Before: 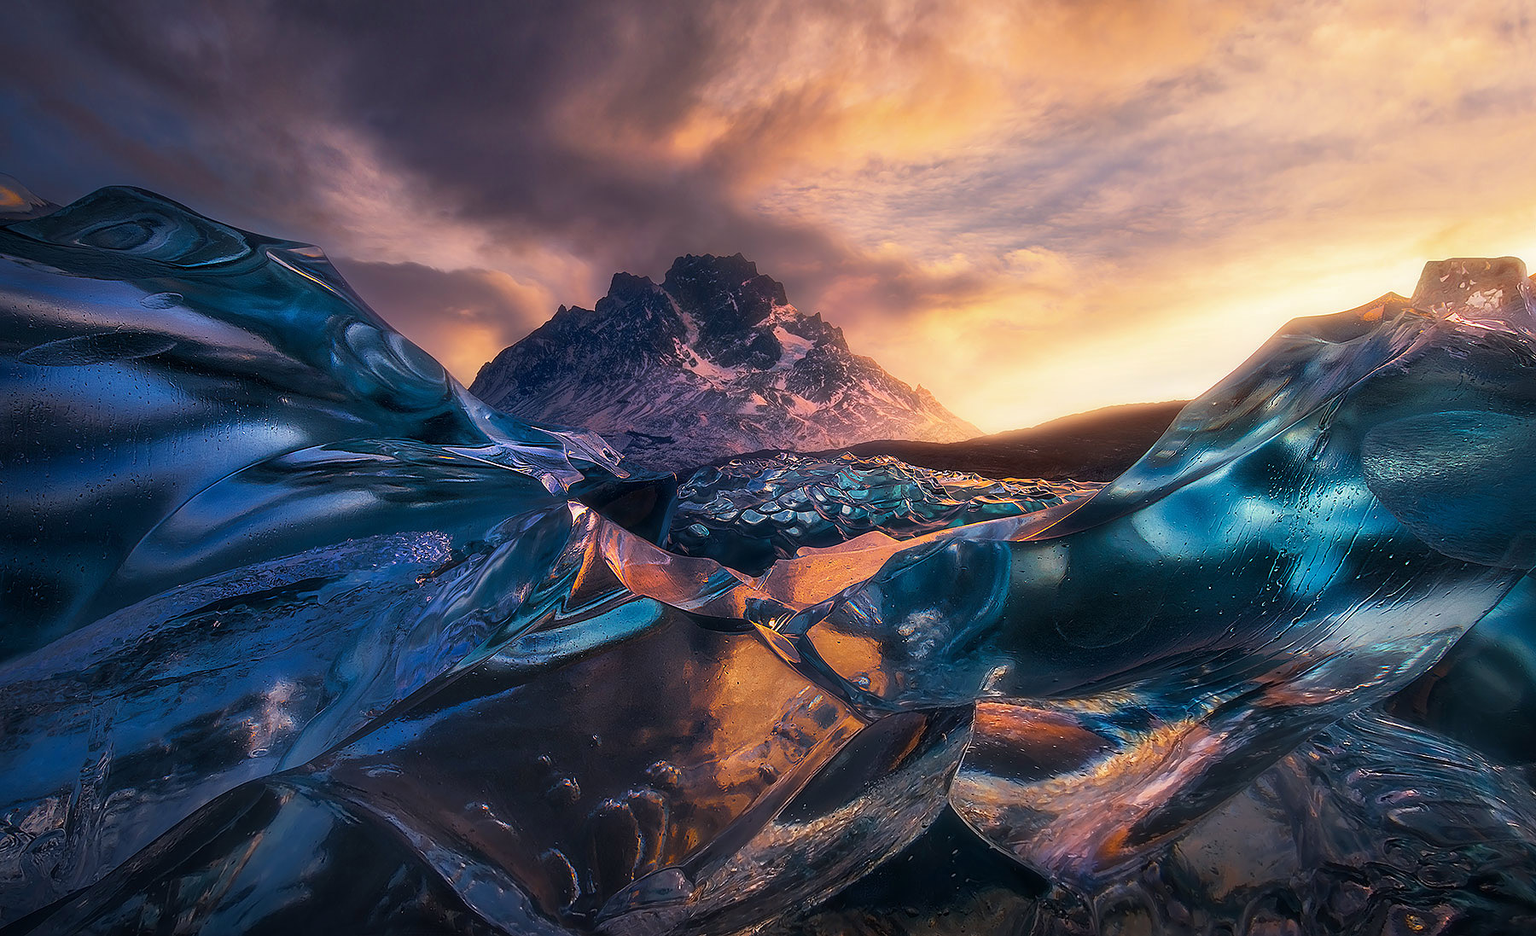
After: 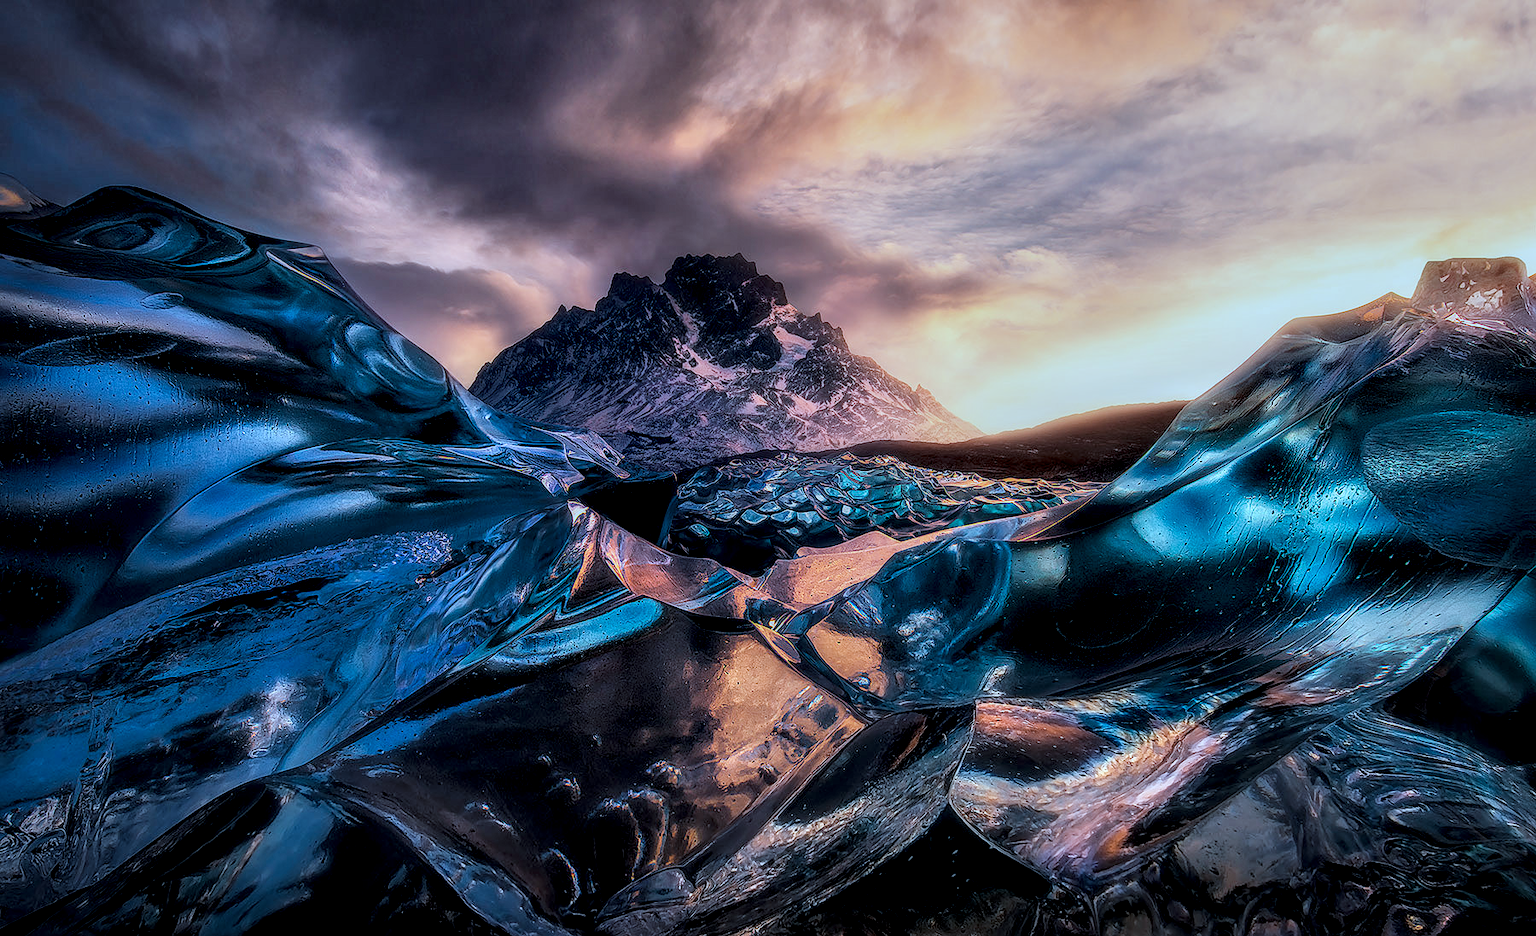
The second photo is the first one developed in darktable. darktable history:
color correction: highlights a* -9.73, highlights b* -21.22
filmic rgb: black relative exposure -7.65 EV, white relative exposure 4.56 EV, hardness 3.61
local contrast: highlights 20%, shadows 70%, detail 170%
